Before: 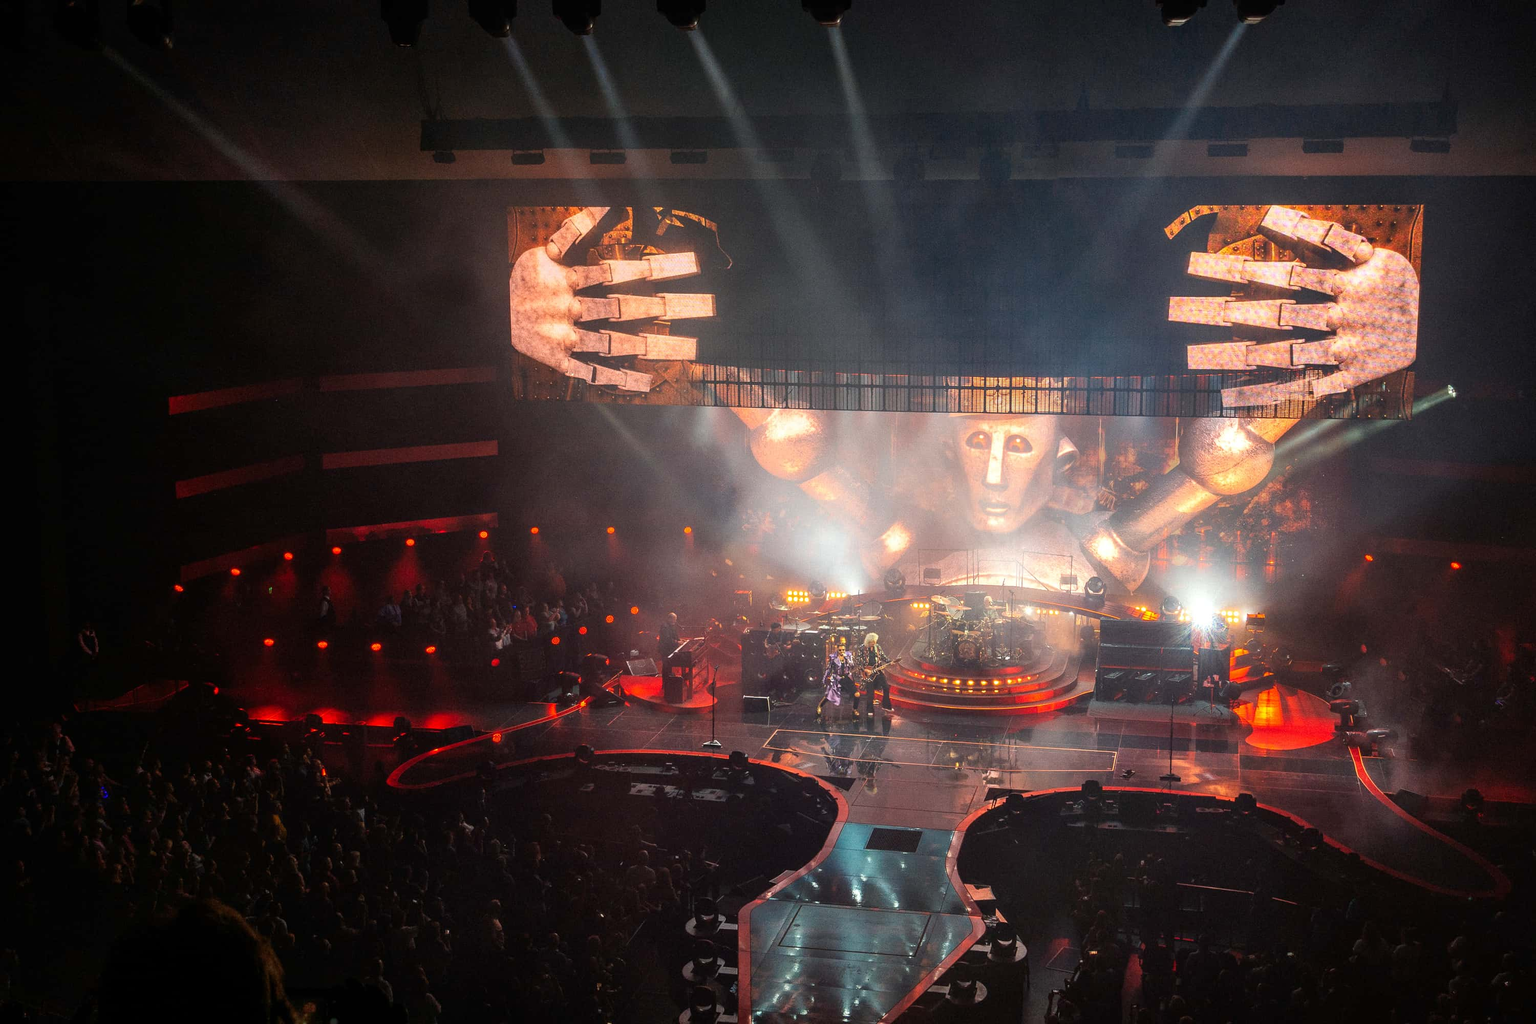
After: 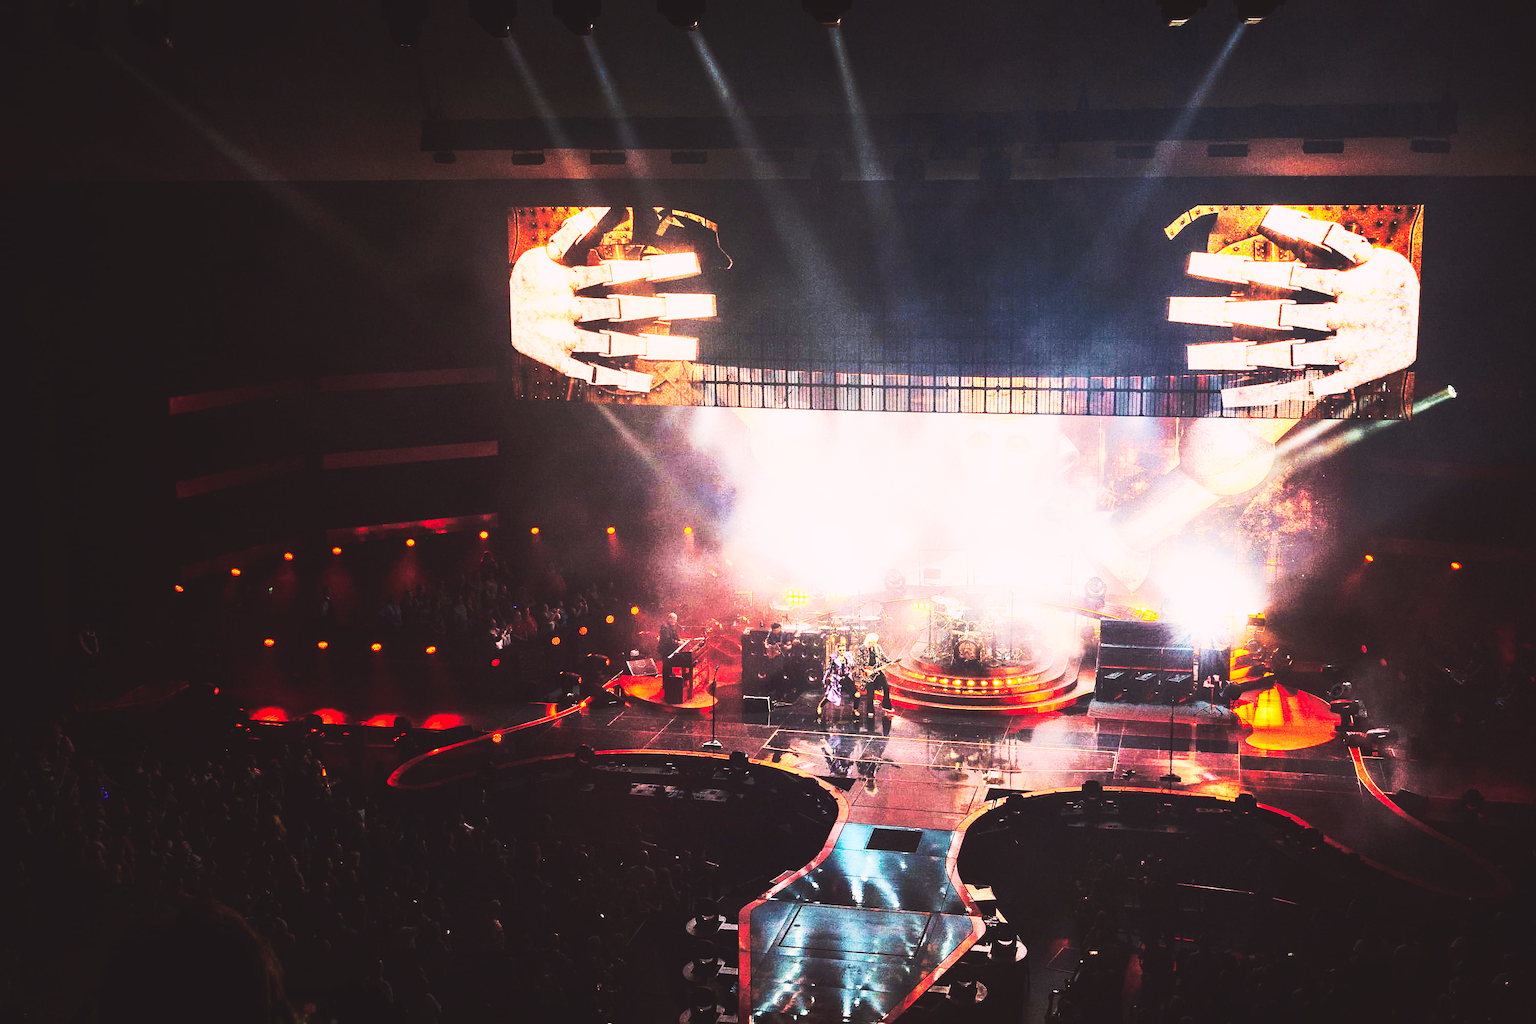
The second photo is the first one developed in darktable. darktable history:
tone equalizer: -8 EV -0.75 EV, -7 EV -0.7 EV, -6 EV -0.6 EV, -5 EV -0.4 EV, -3 EV 0.4 EV, -2 EV 0.6 EV, -1 EV 0.7 EV, +0 EV 0.75 EV, edges refinement/feathering 500, mask exposure compensation -1.57 EV, preserve details no
tone curve: curves: ch0 [(0.003, 0.015) (0.104, 0.07) (0.236, 0.218) (0.401, 0.443) (0.495, 0.55) (0.65, 0.68) (0.832, 0.858) (1, 0.977)]; ch1 [(0, 0) (0.161, 0.092) (0.35, 0.33) (0.379, 0.401) (0.45, 0.466) (0.489, 0.499) (0.55, 0.56) (0.621, 0.615) (0.718, 0.734) (1, 1)]; ch2 [(0, 0) (0.369, 0.427) (0.44, 0.434) (0.502, 0.501) (0.557, 0.55) (0.586, 0.59) (1, 1)], color space Lab, independent channels, preserve colors none
velvia: on, module defaults
base curve: curves: ch0 [(0, 0.015) (0.085, 0.116) (0.134, 0.298) (0.19, 0.545) (0.296, 0.764) (0.599, 0.982) (1, 1)], preserve colors none
